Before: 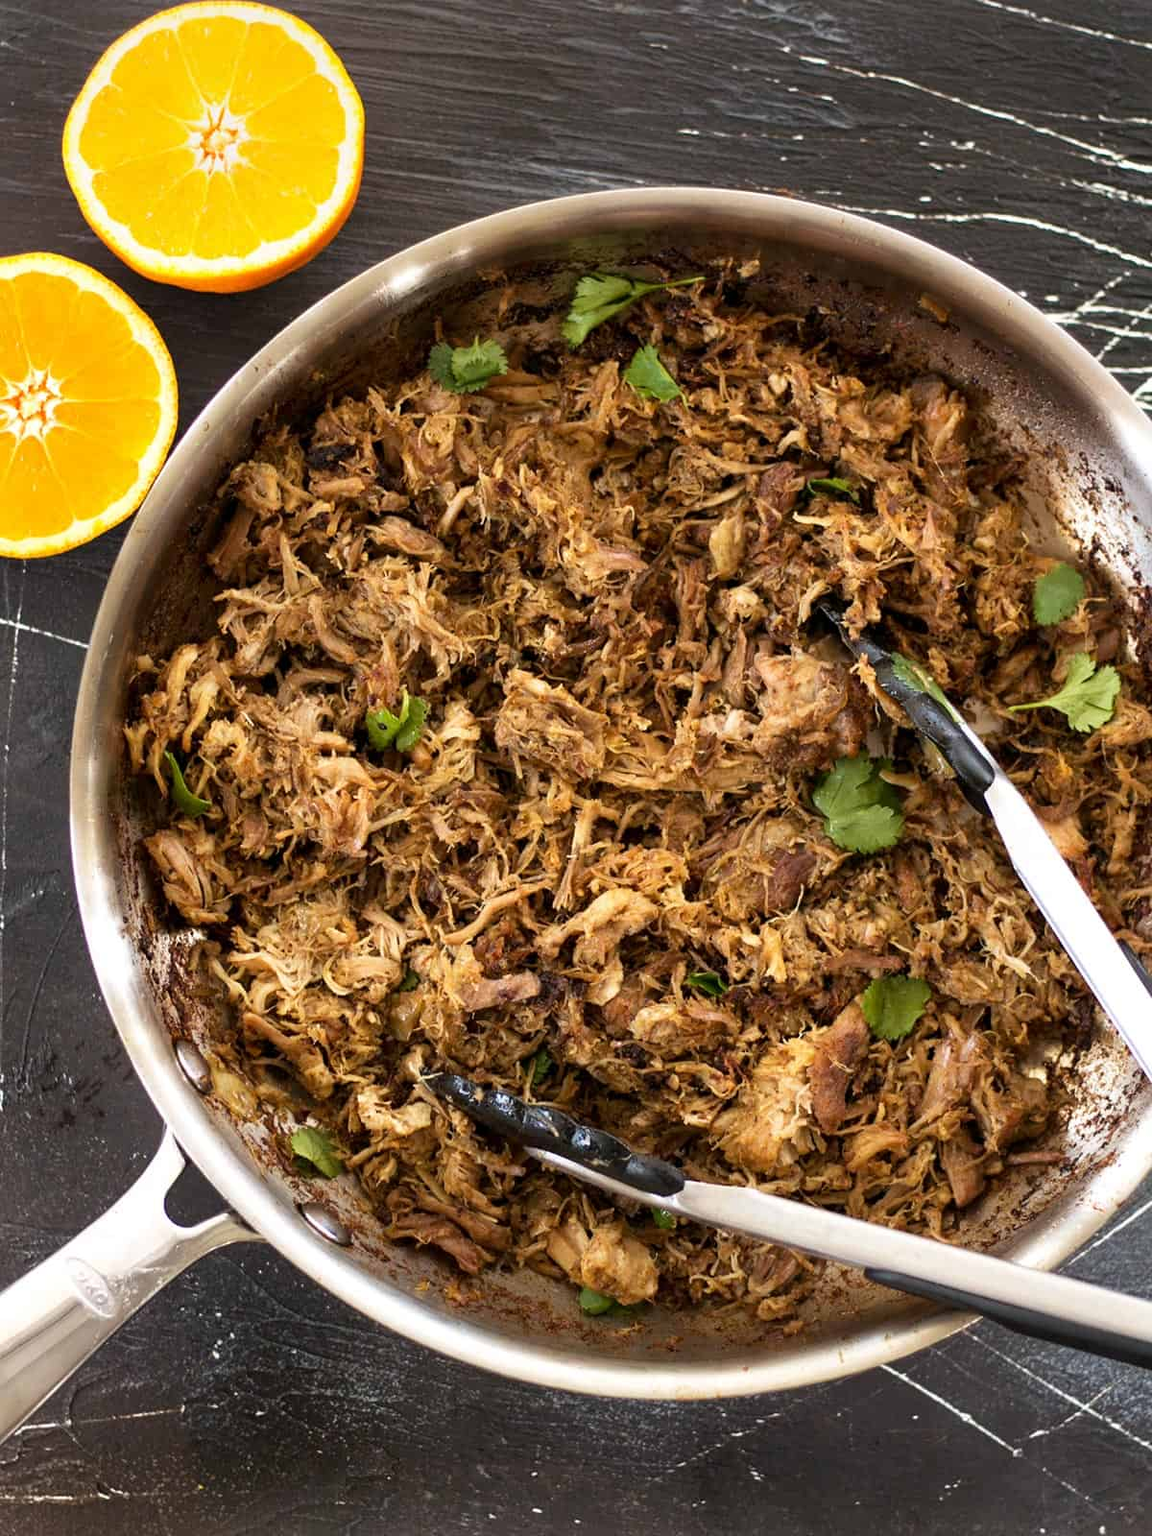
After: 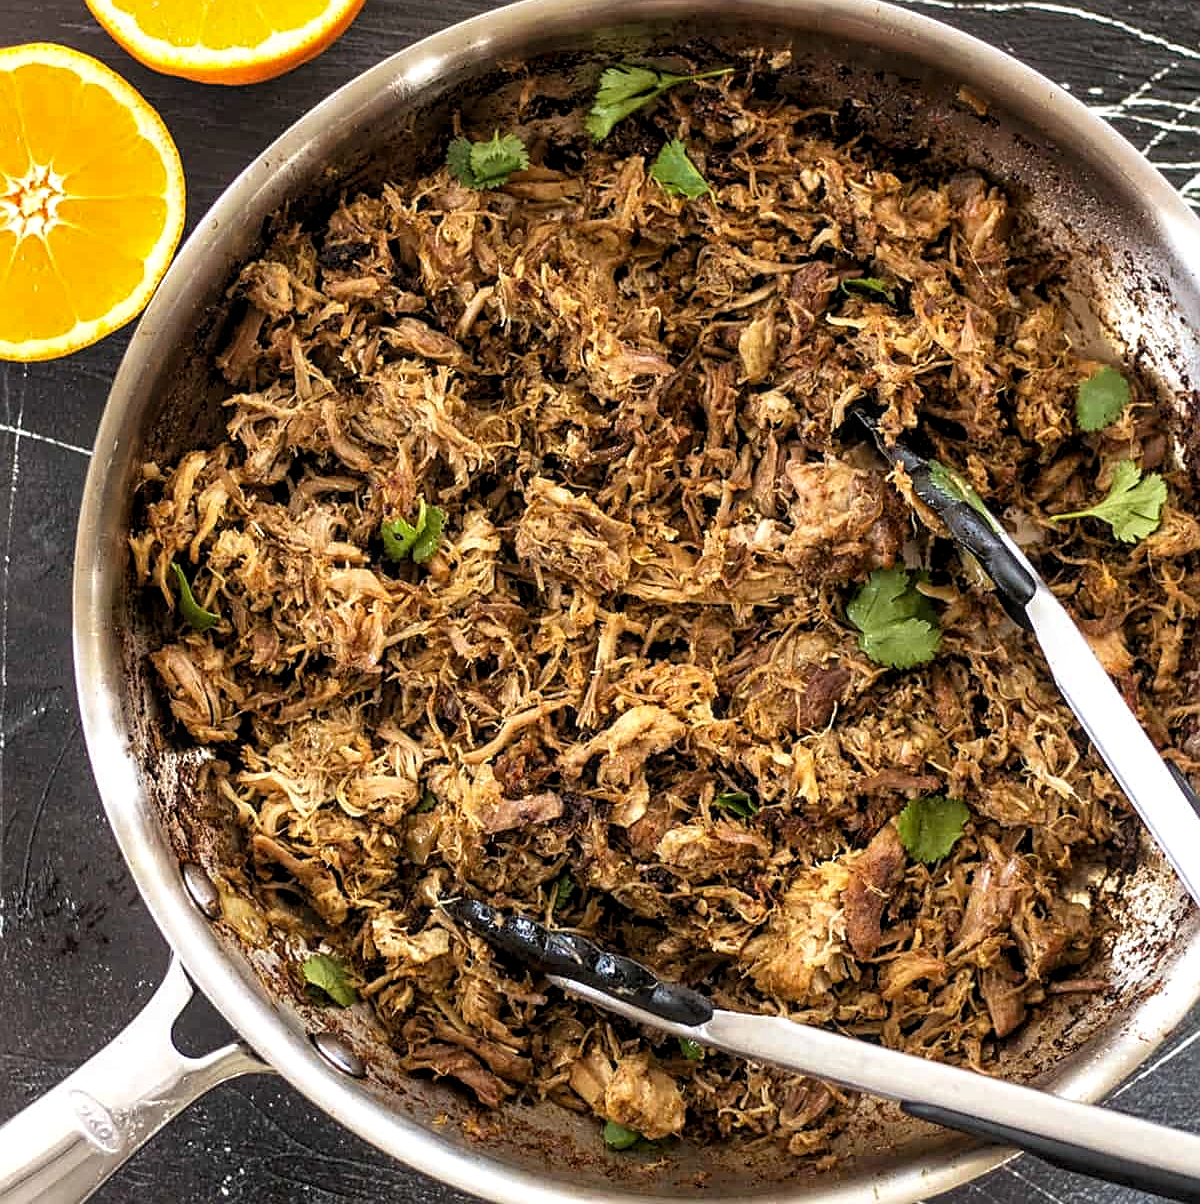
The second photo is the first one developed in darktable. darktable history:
crop: top 13.795%, bottom 10.942%
local contrast: on, module defaults
sharpen: on, module defaults
exposure: compensate exposure bias true, compensate highlight preservation false
tone equalizer: on, module defaults
levels: black 0.074%, levels [0.031, 0.5, 0.969]
